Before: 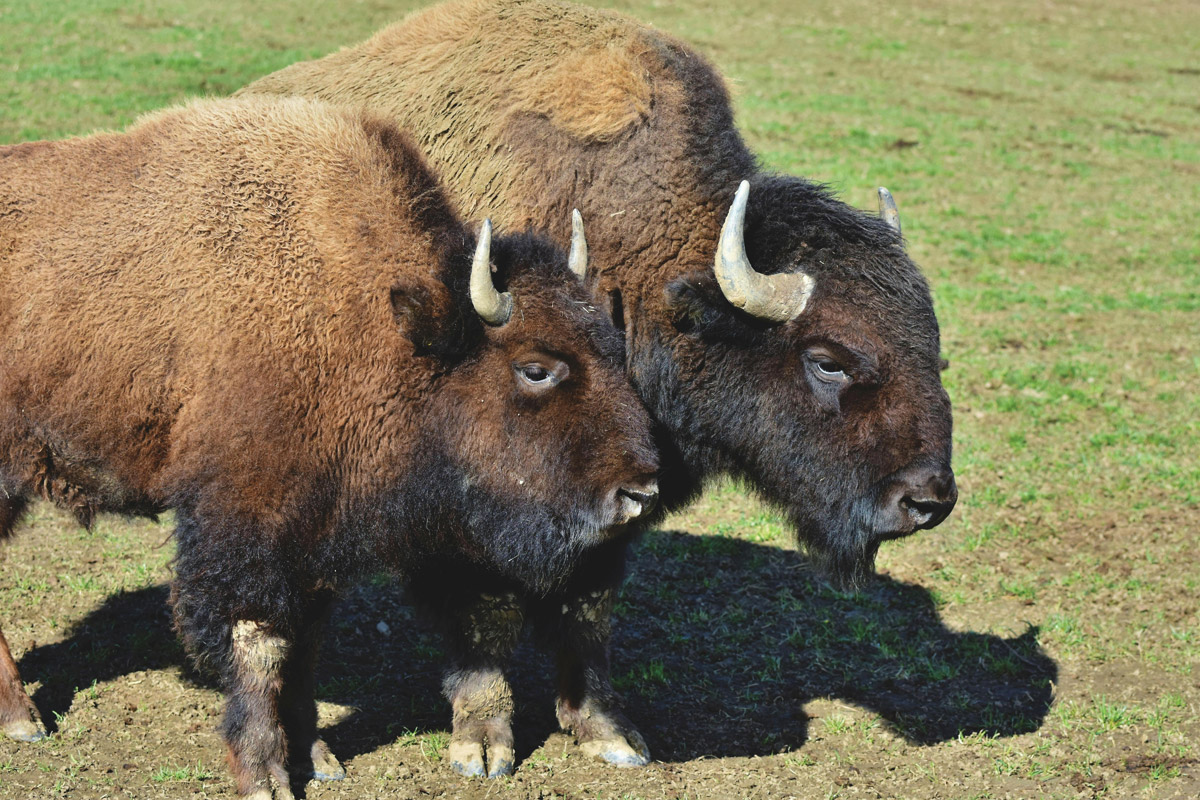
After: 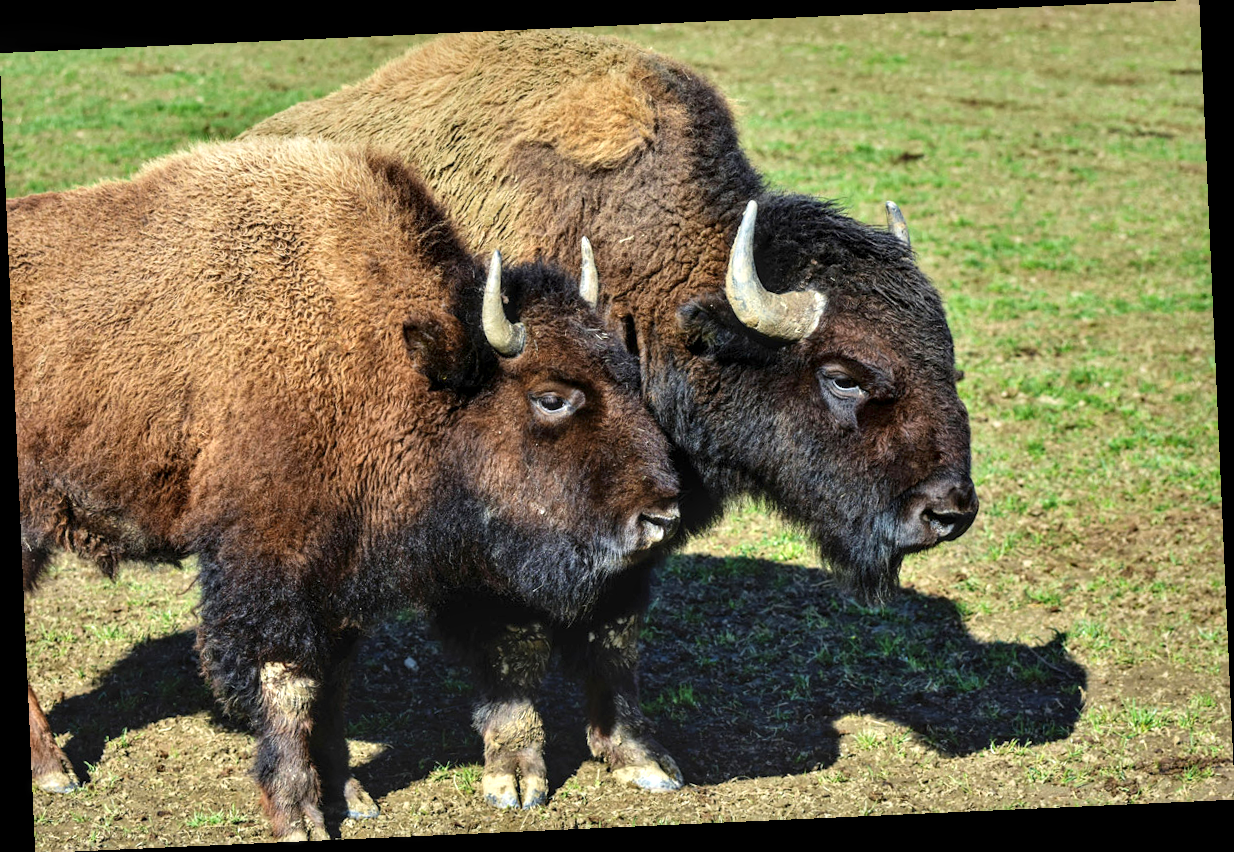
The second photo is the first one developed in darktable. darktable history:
contrast brightness saturation: contrast 0.04, saturation 0.16
rotate and perspective: rotation -2.56°, automatic cropping off
local contrast: highlights 60%, shadows 60%, detail 160%
